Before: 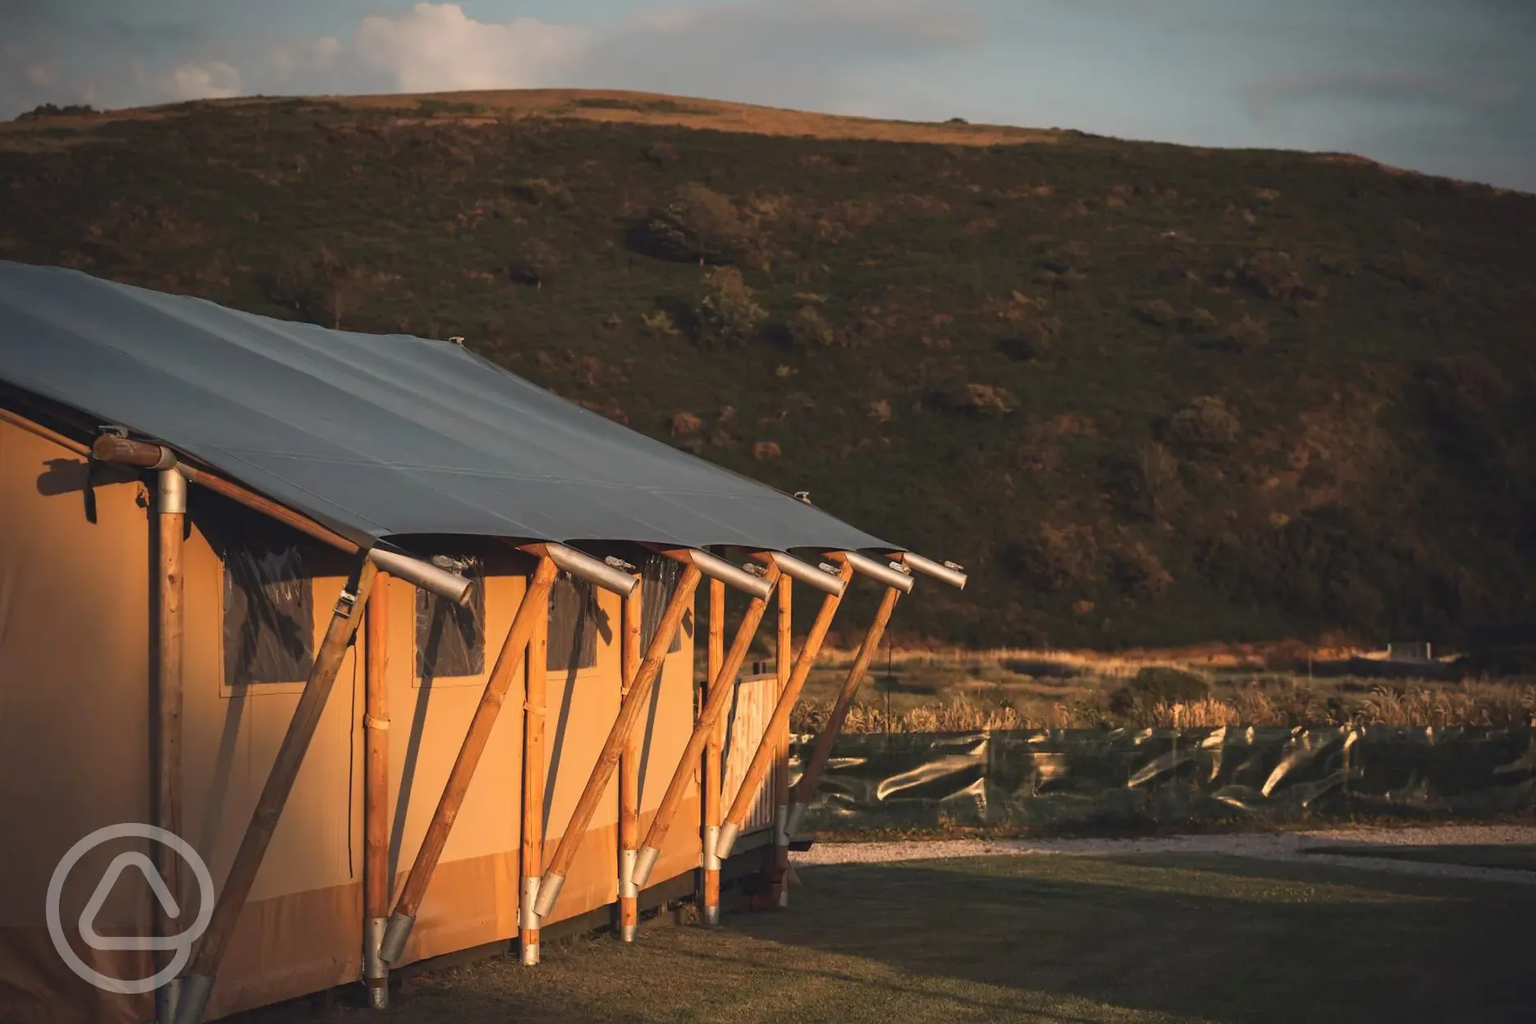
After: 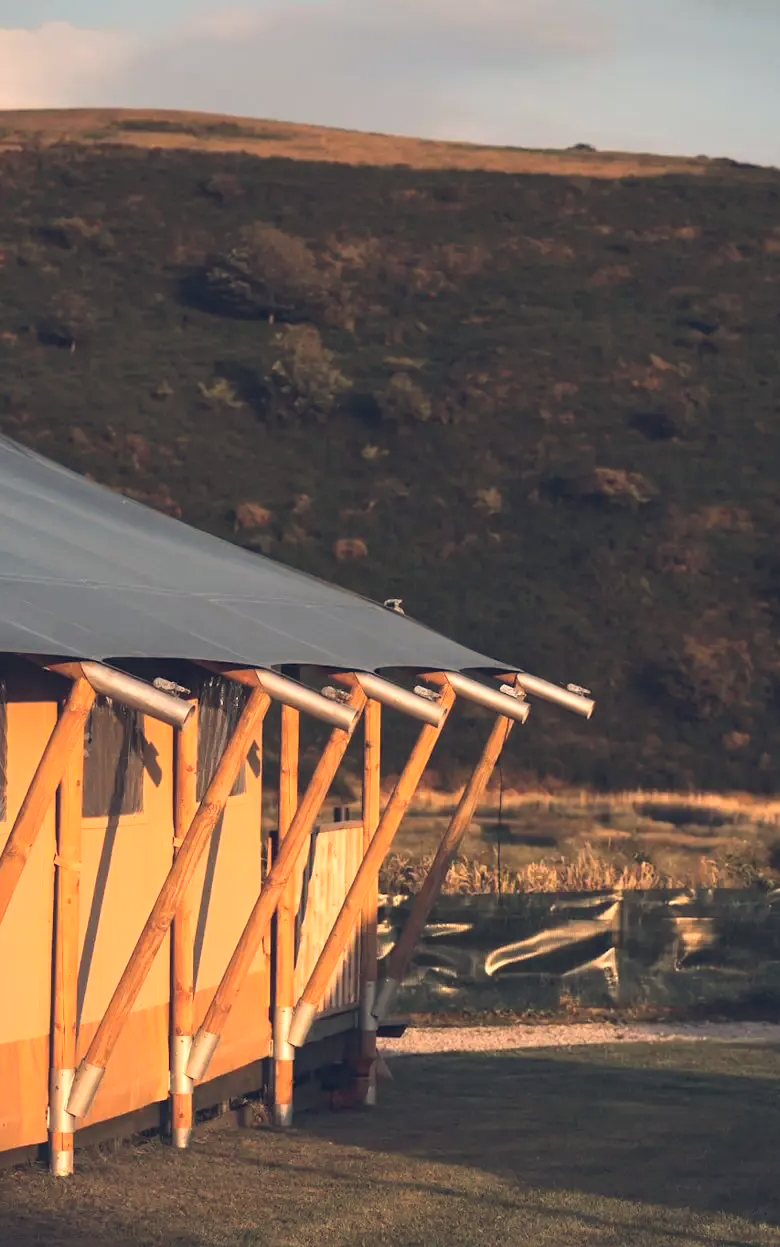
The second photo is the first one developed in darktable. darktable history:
crop: left 31.229%, right 27.105%
contrast brightness saturation: brightness 0.13
color balance rgb: shadows lift › hue 87.51°, highlights gain › chroma 1.62%, highlights gain › hue 55.1°, global offset › chroma 0.1%, global offset › hue 253.66°, linear chroma grading › global chroma 0.5%
tone equalizer: -8 EV -0.417 EV, -7 EV -0.389 EV, -6 EV -0.333 EV, -5 EV -0.222 EV, -3 EV 0.222 EV, -2 EV 0.333 EV, -1 EV 0.389 EV, +0 EV 0.417 EV, edges refinement/feathering 500, mask exposure compensation -1.57 EV, preserve details no
